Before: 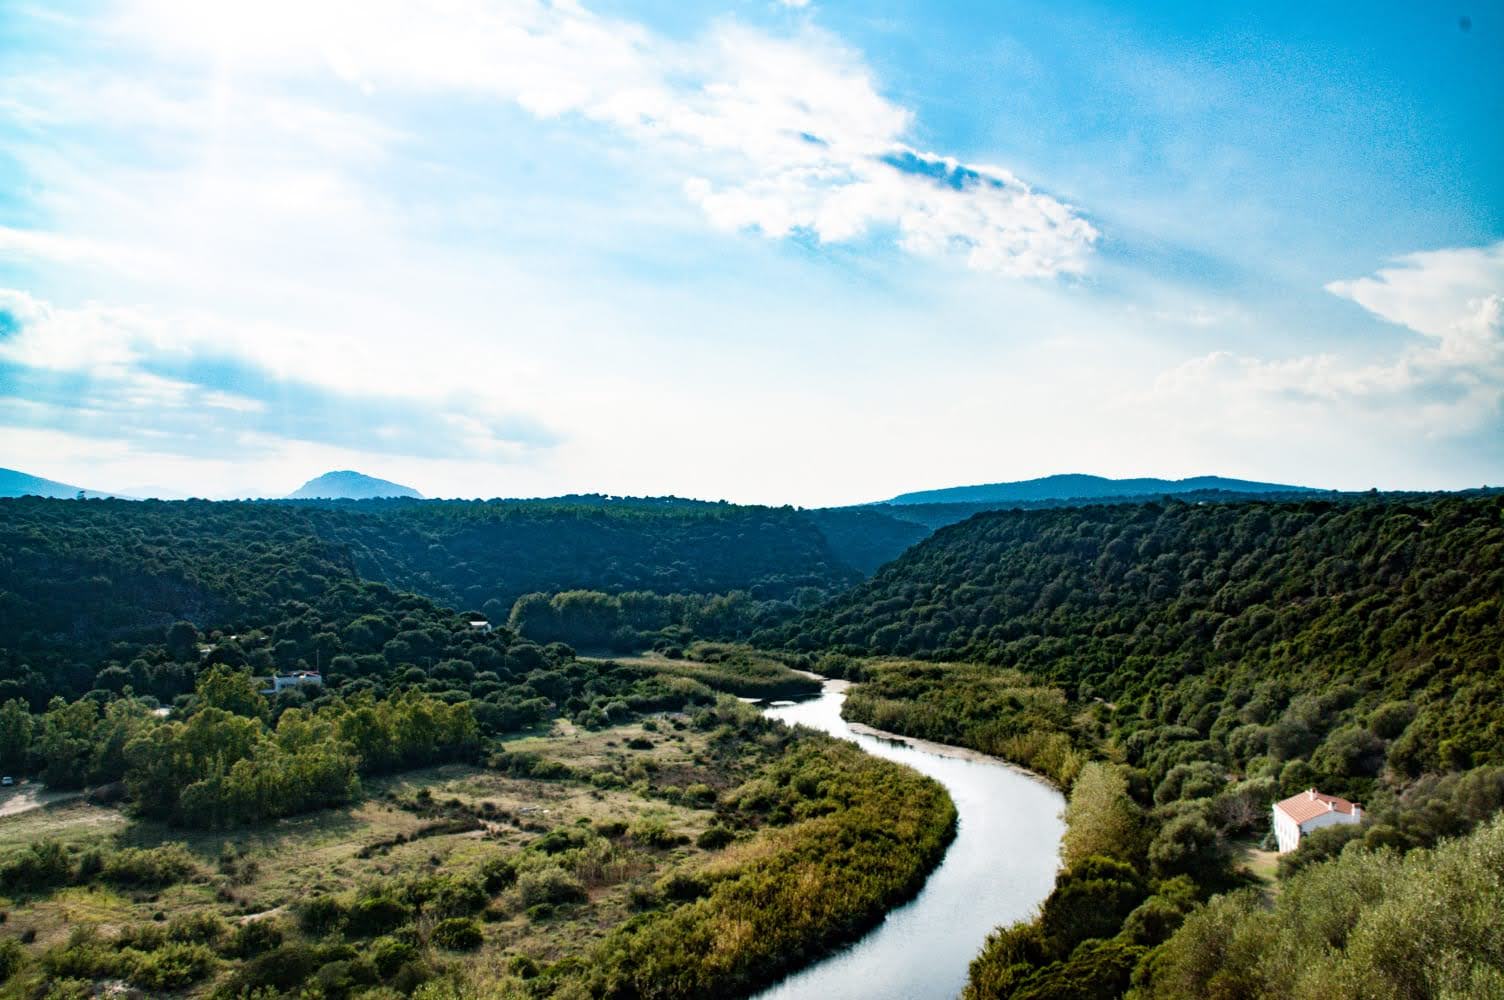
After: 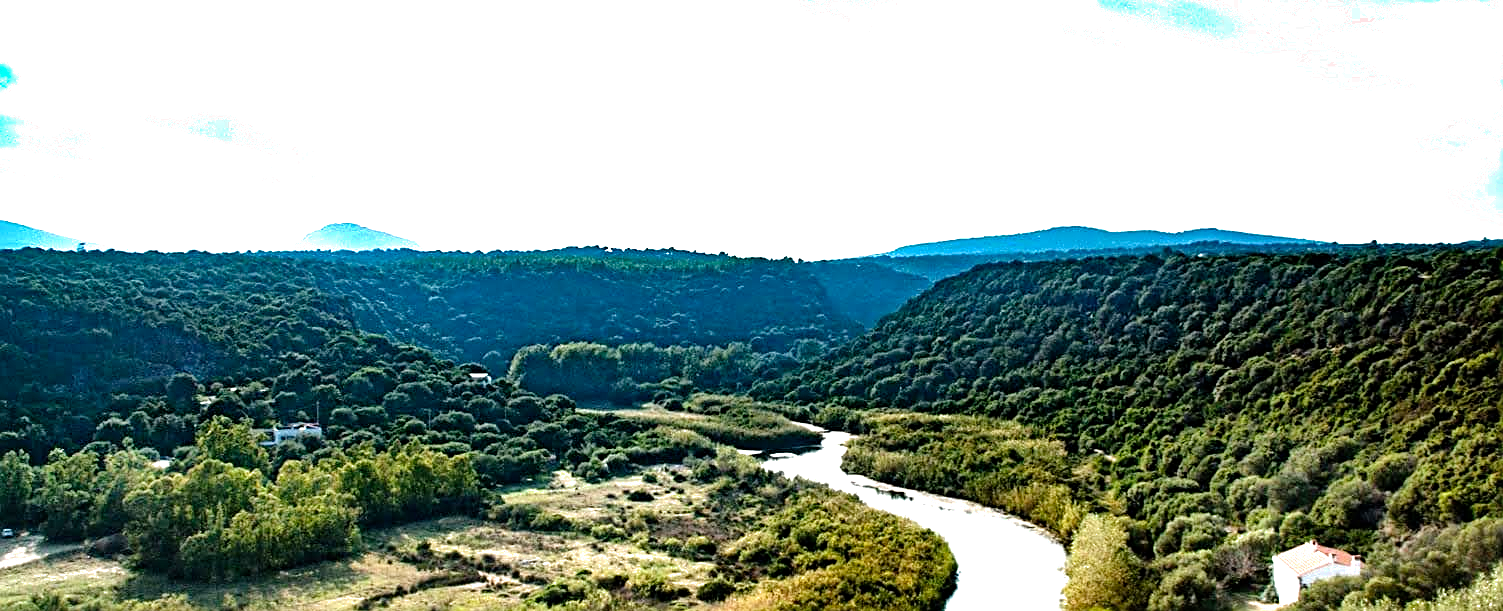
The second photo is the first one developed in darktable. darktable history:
shadows and highlights: shadows 59.57, highlights color adjustment 52.77%, soften with gaussian
crop and rotate: top 24.861%, bottom 13.998%
sharpen: amount 0.583
filmic rgb: middle gray luminance 18.38%, black relative exposure -11.52 EV, white relative exposure 2.59 EV, threshold 5.96 EV, target black luminance 0%, hardness 8.42, latitude 98.47%, contrast 1.085, shadows ↔ highlights balance 0.75%, preserve chrominance no, color science v5 (2021), enable highlight reconstruction true
exposure: black level correction 0, exposure 1.106 EV, compensate highlight preservation false
